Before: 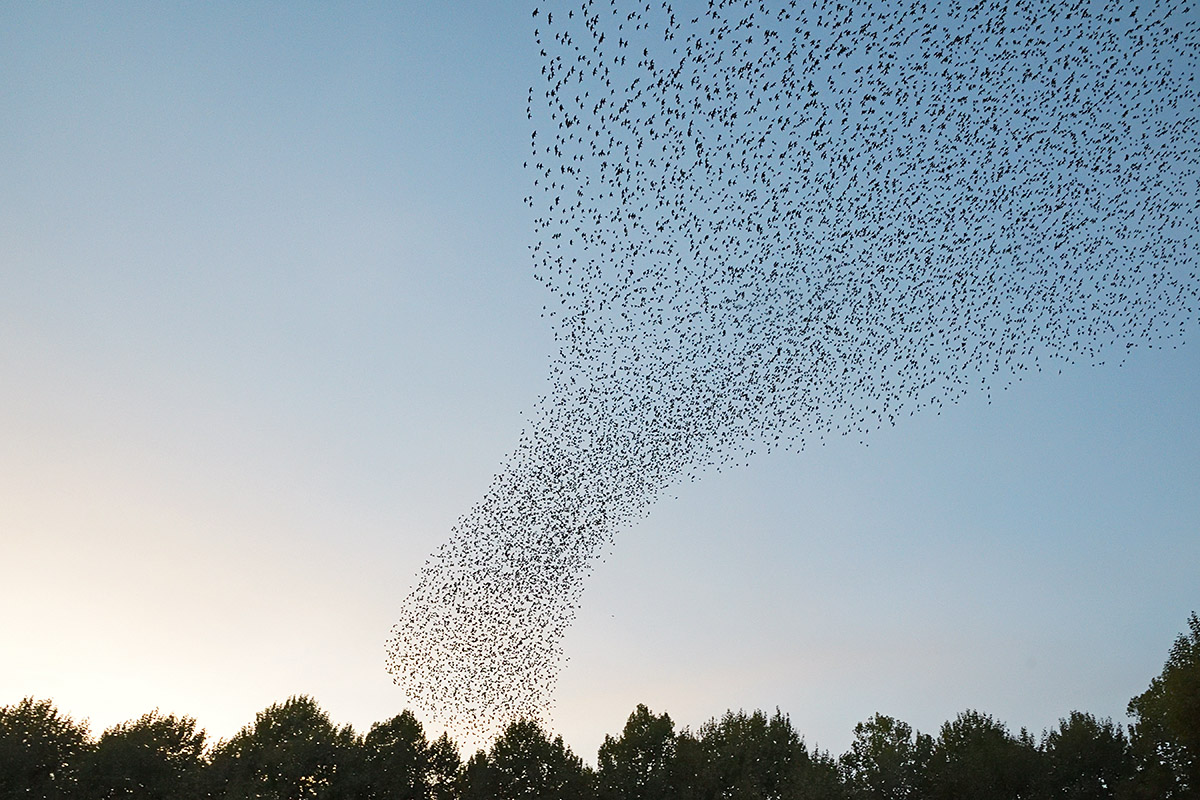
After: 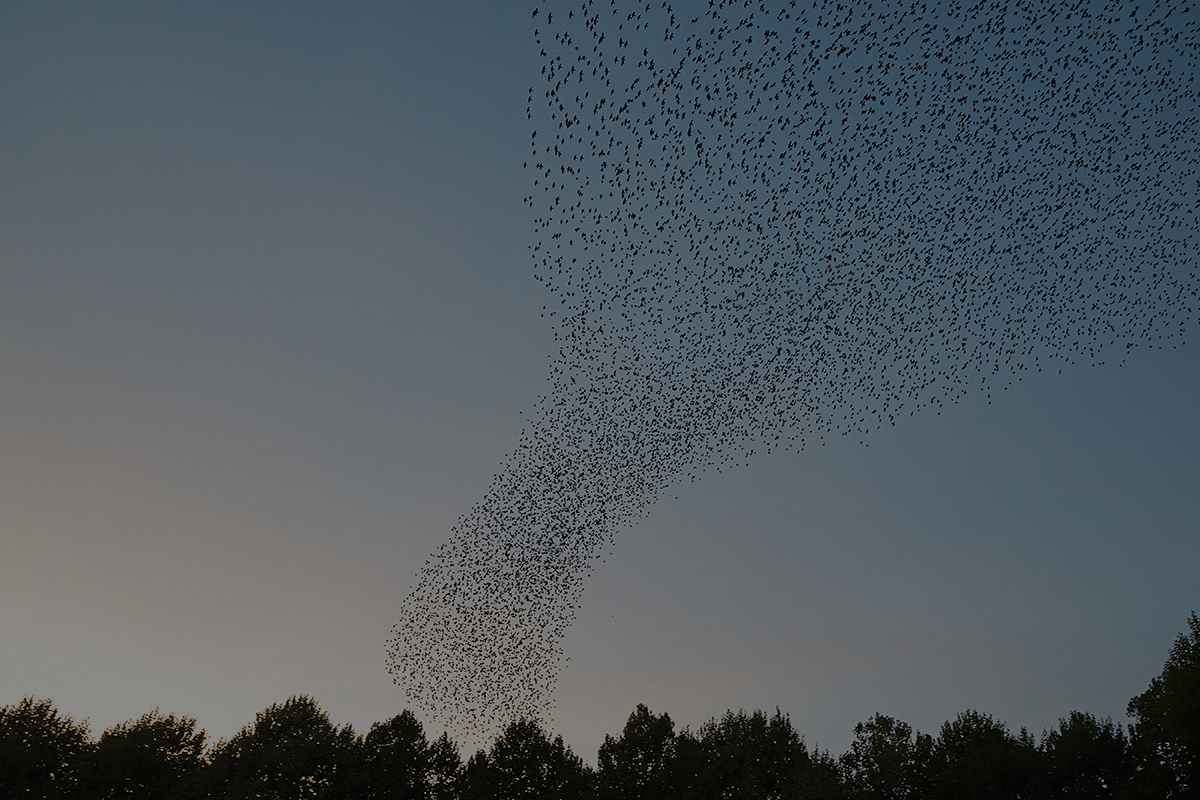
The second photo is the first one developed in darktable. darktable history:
exposure: exposure -1.979 EV, compensate highlight preservation false
